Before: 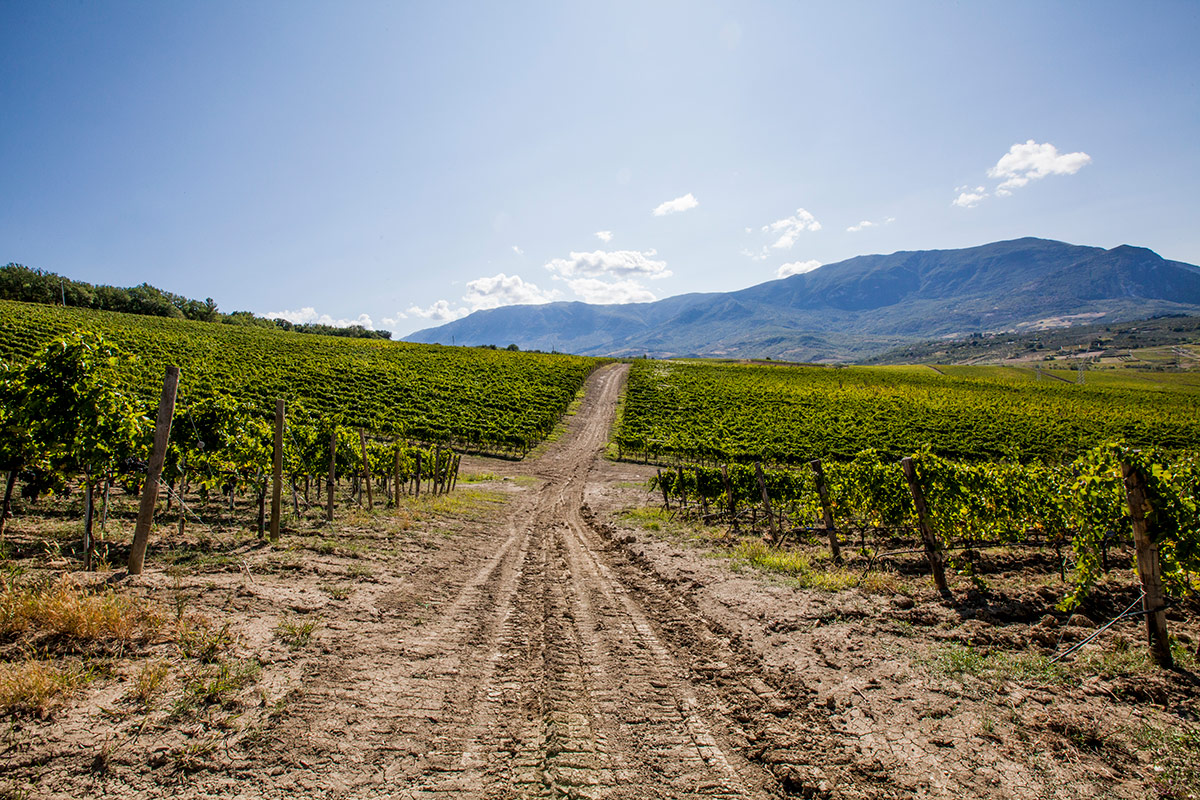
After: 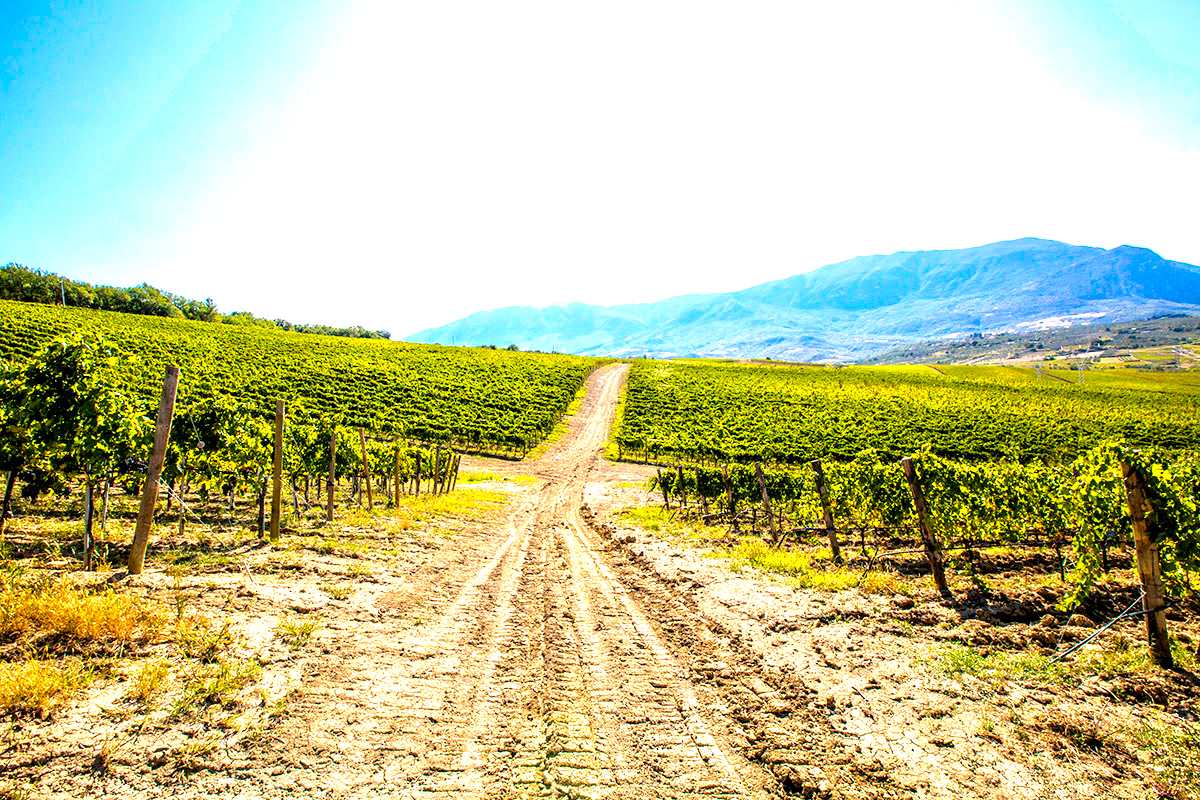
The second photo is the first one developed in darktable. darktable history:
exposure: black level correction 0.001, exposure 1.719 EV, compensate exposure bias true, compensate highlight preservation false
shadows and highlights: radius 93.07, shadows -14.46, white point adjustment 0.23, highlights 31.48, compress 48.23%, highlights color adjustment 52.79%, soften with gaussian
color balance rgb: linear chroma grading › global chroma 15%, perceptual saturation grading › global saturation 30%
